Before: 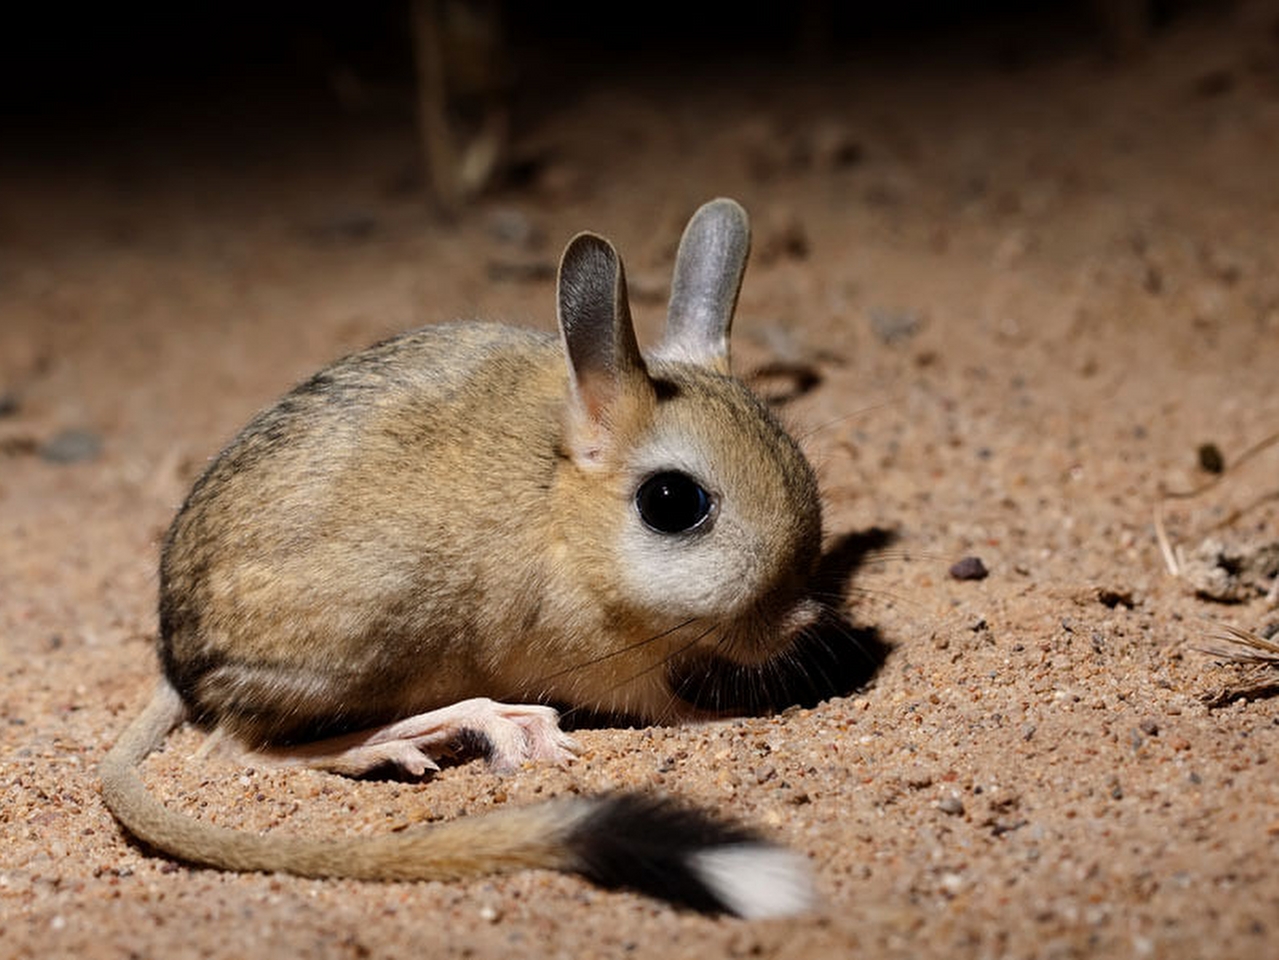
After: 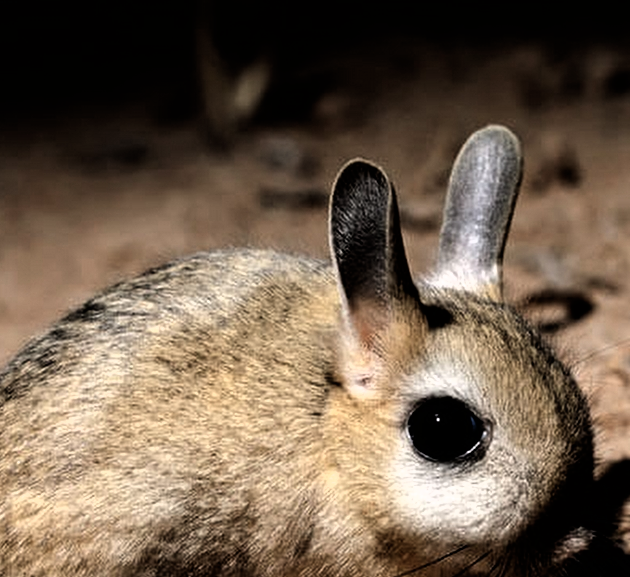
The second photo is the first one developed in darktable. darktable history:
crop: left 17.835%, top 7.675%, right 32.881%, bottom 32.213%
filmic rgb: black relative exposure -8.2 EV, white relative exposure 2.2 EV, threshold 3 EV, hardness 7.11, latitude 85.74%, contrast 1.696, highlights saturation mix -4%, shadows ↔ highlights balance -2.69%, color science v5 (2021), contrast in shadows safe, contrast in highlights safe, enable highlight reconstruction true
